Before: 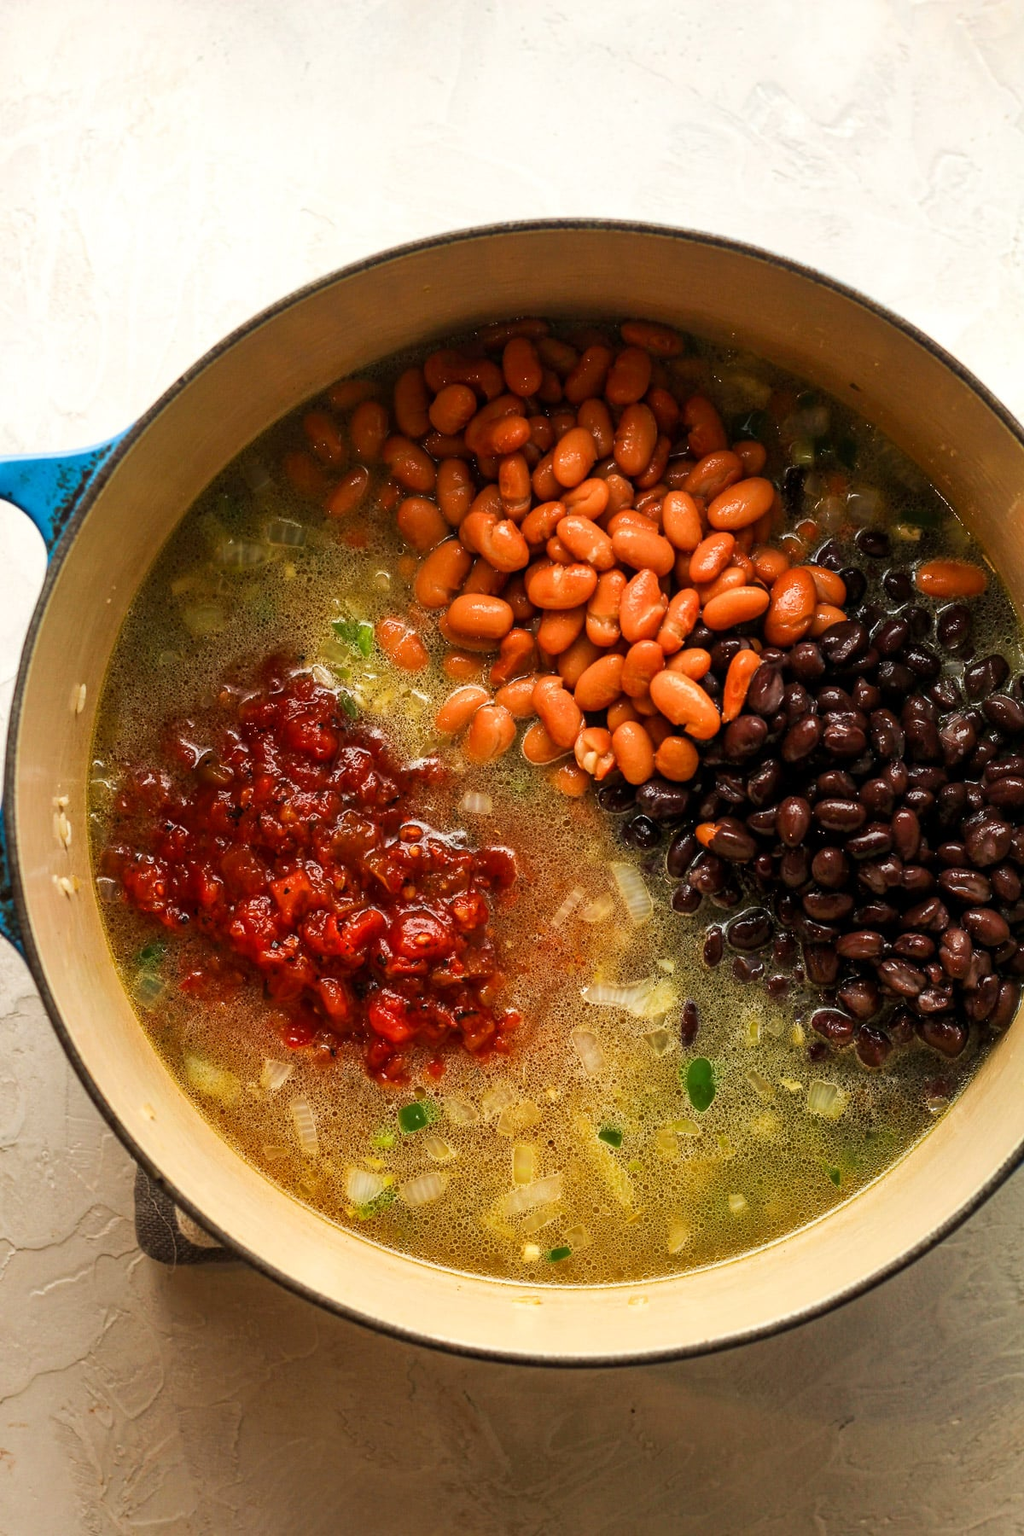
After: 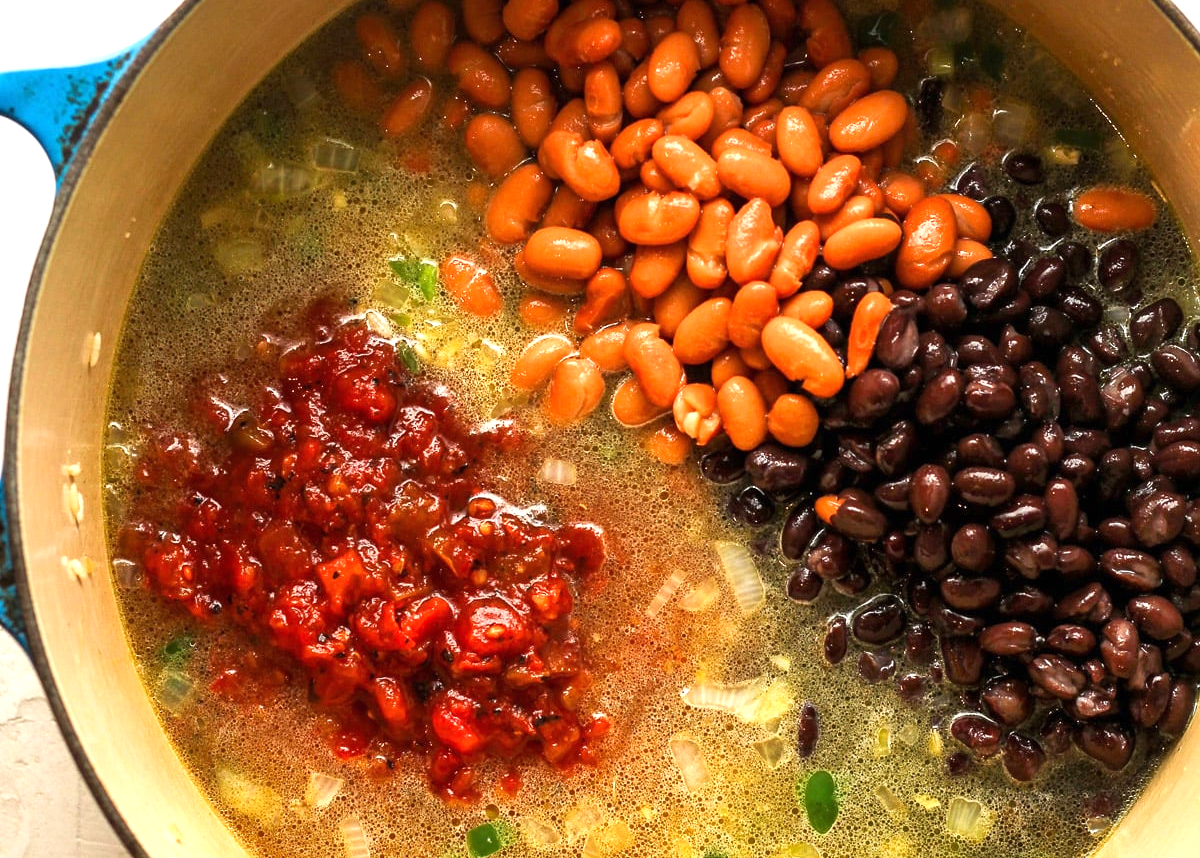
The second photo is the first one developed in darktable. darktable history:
crop and rotate: top 26.08%, bottom 26.228%
exposure: black level correction 0, exposure 0.703 EV, compensate highlight preservation false
